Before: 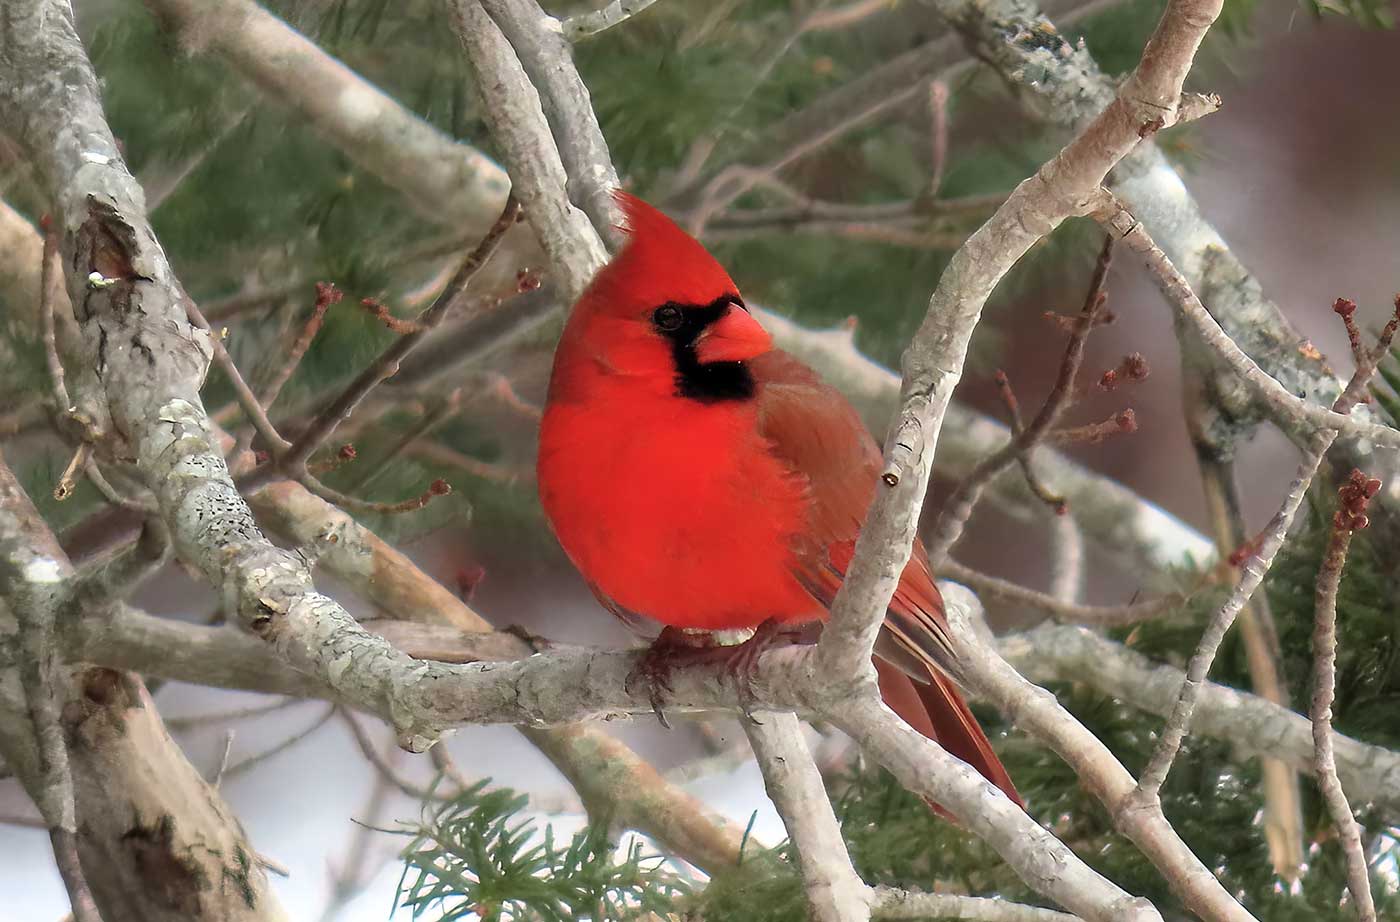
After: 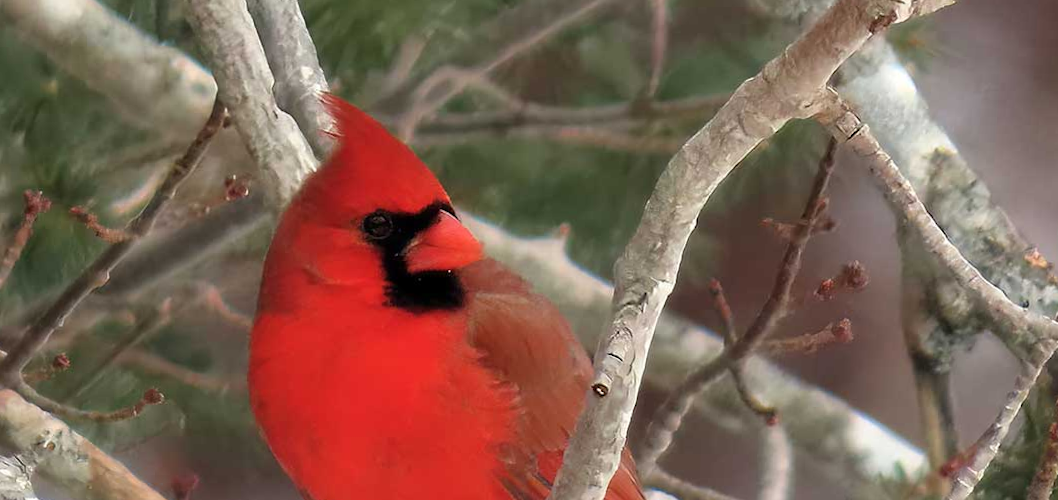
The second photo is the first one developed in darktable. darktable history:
rotate and perspective: rotation 0.074°, lens shift (vertical) 0.096, lens shift (horizontal) -0.041, crop left 0.043, crop right 0.952, crop top 0.024, crop bottom 0.979
crop: left 18.38%, top 11.092%, right 2.134%, bottom 33.217%
